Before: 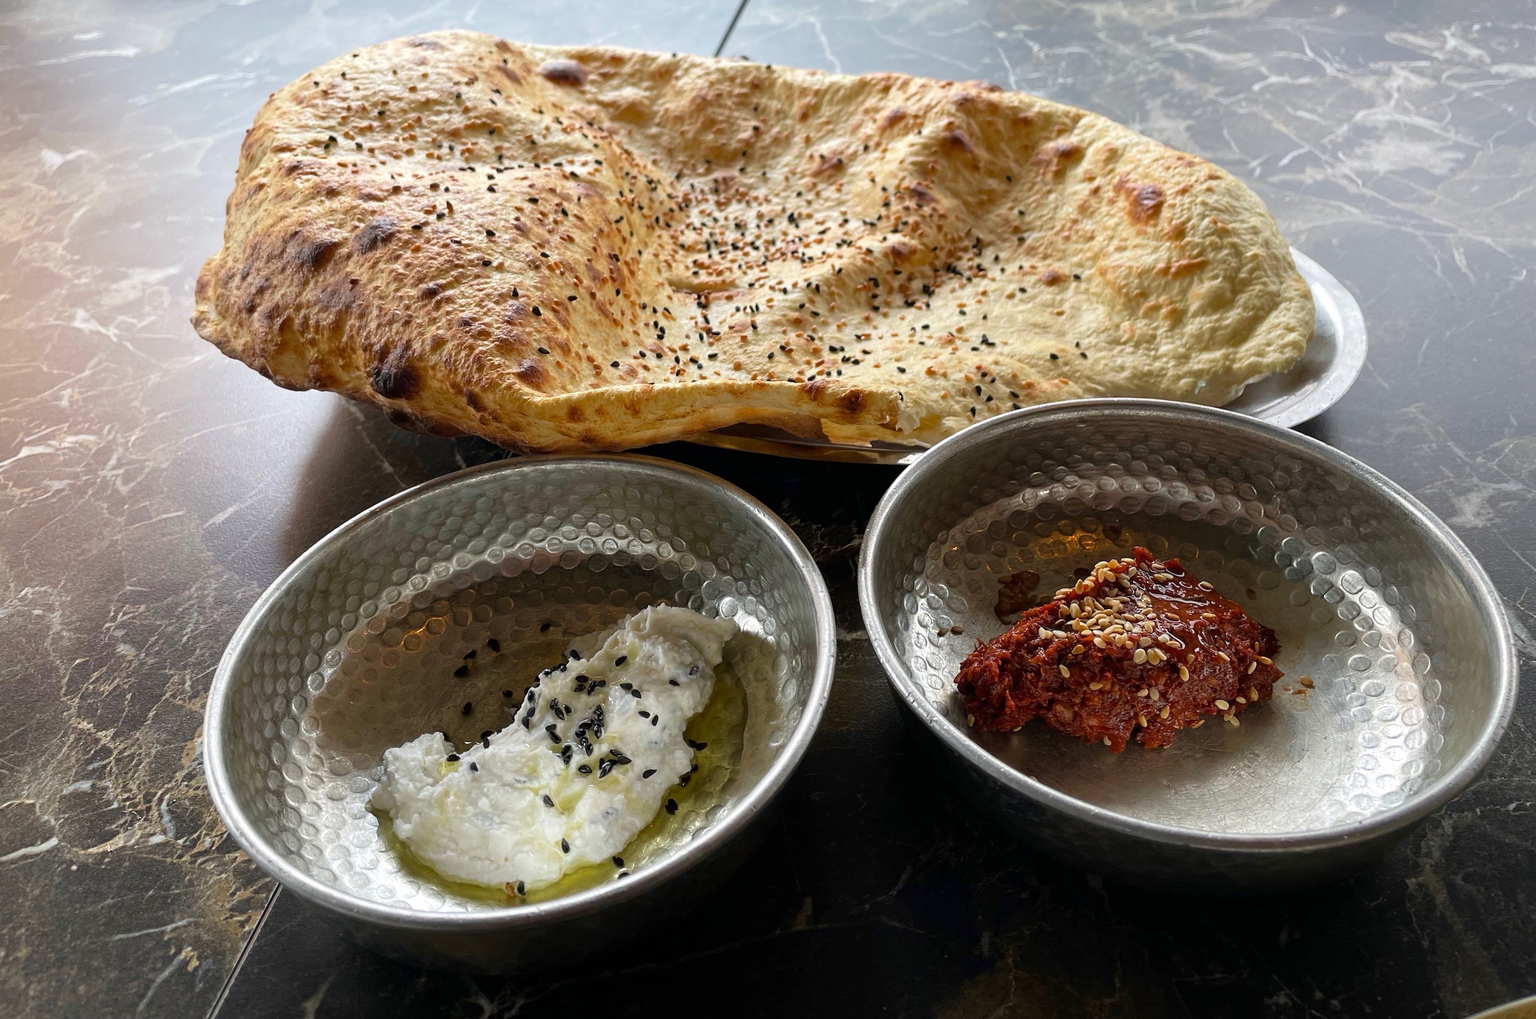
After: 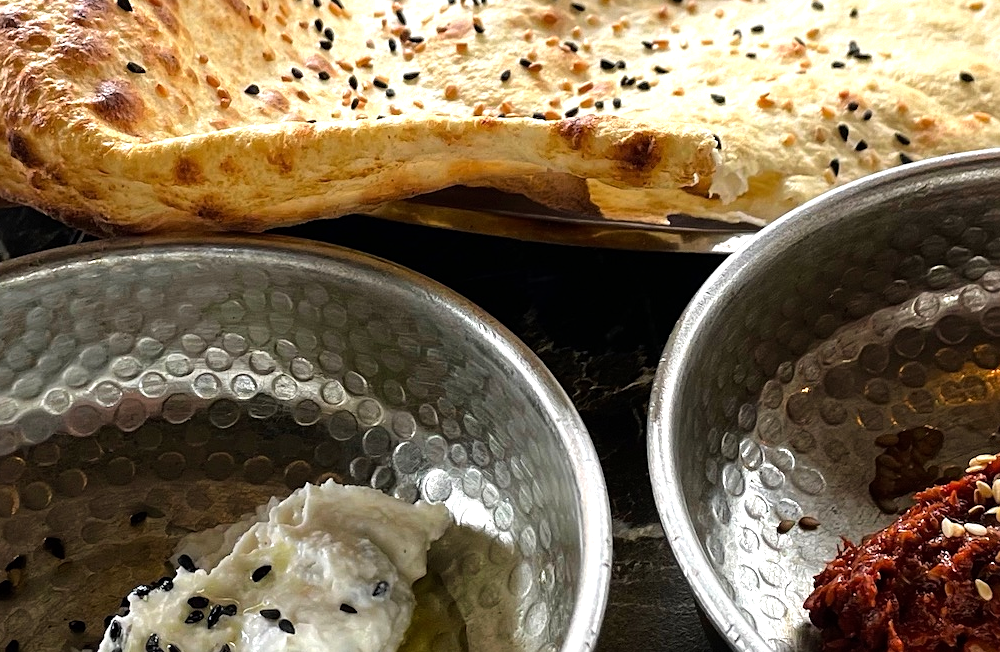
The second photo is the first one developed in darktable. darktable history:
sharpen: amount 0.204
tone equalizer: -8 EV -0.717 EV, -7 EV -0.686 EV, -6 EV -0.606 EV, -5 EV -0.409 EV, -3 EV 0.398 EV, -2 EV 0.6 EV, -1 EV 0.701 EV, +0 EV 0.757 EV, mask exposure compensation -0.486 EV
crop: left 29.985%, top 30.358%, right 29.995%, bottom 30.304%
